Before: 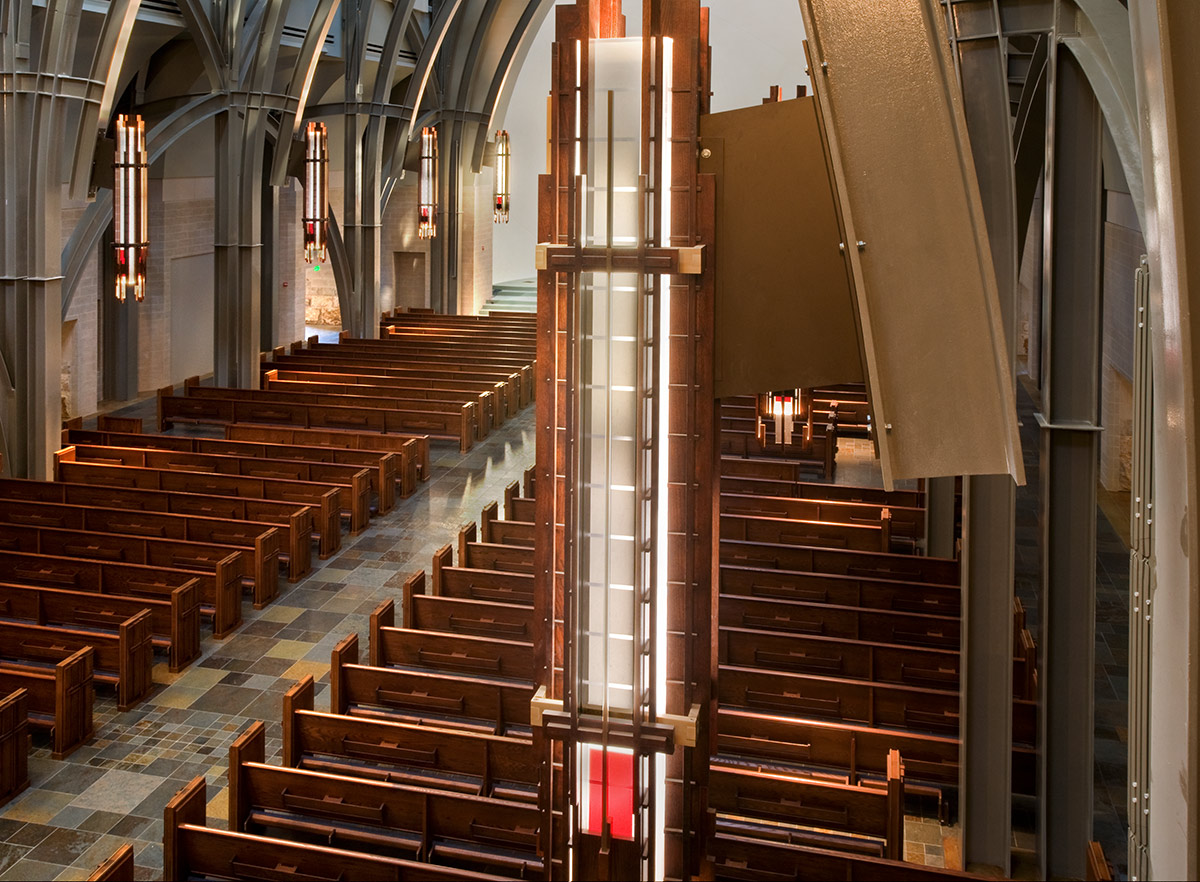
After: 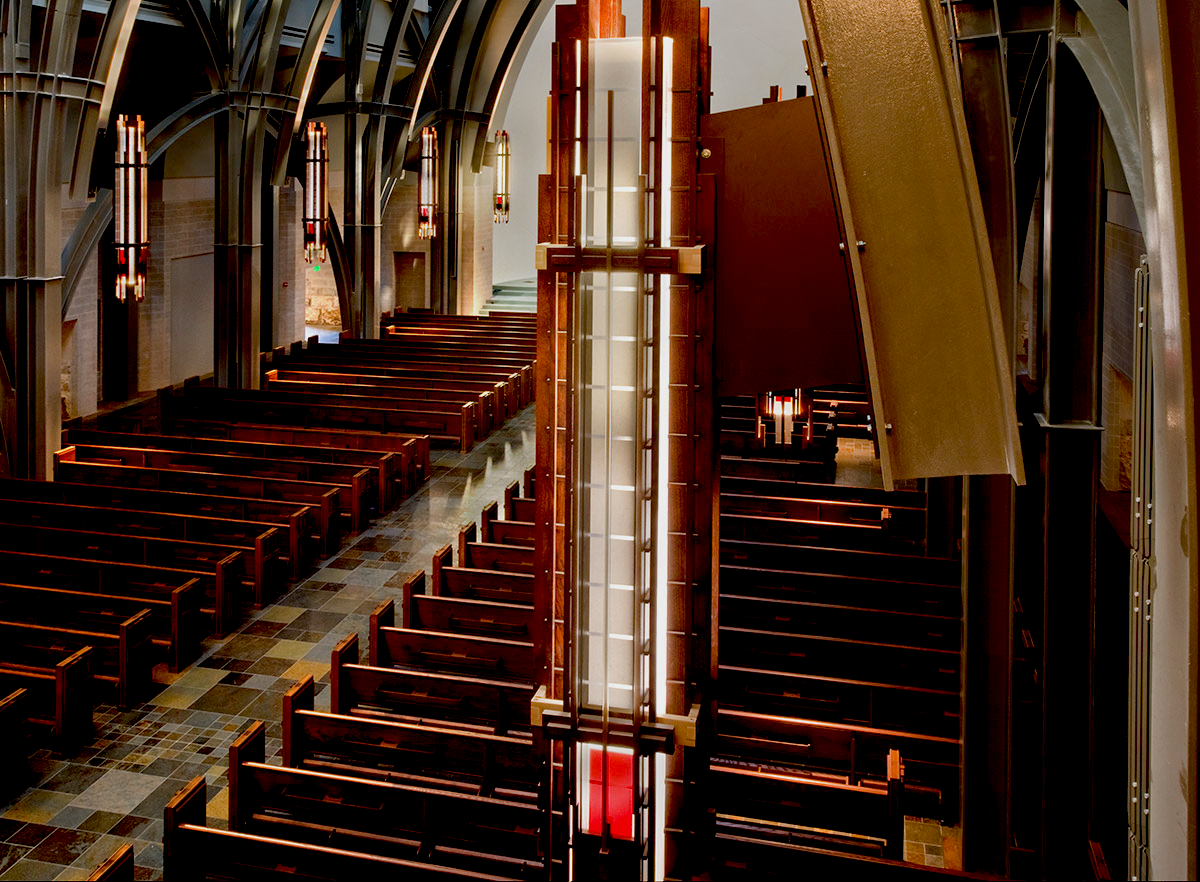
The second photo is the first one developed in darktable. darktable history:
exposure: black level correction 0.046, exposure -0.231 EV, compensate exposure bias true, compensate highlight preservation false
